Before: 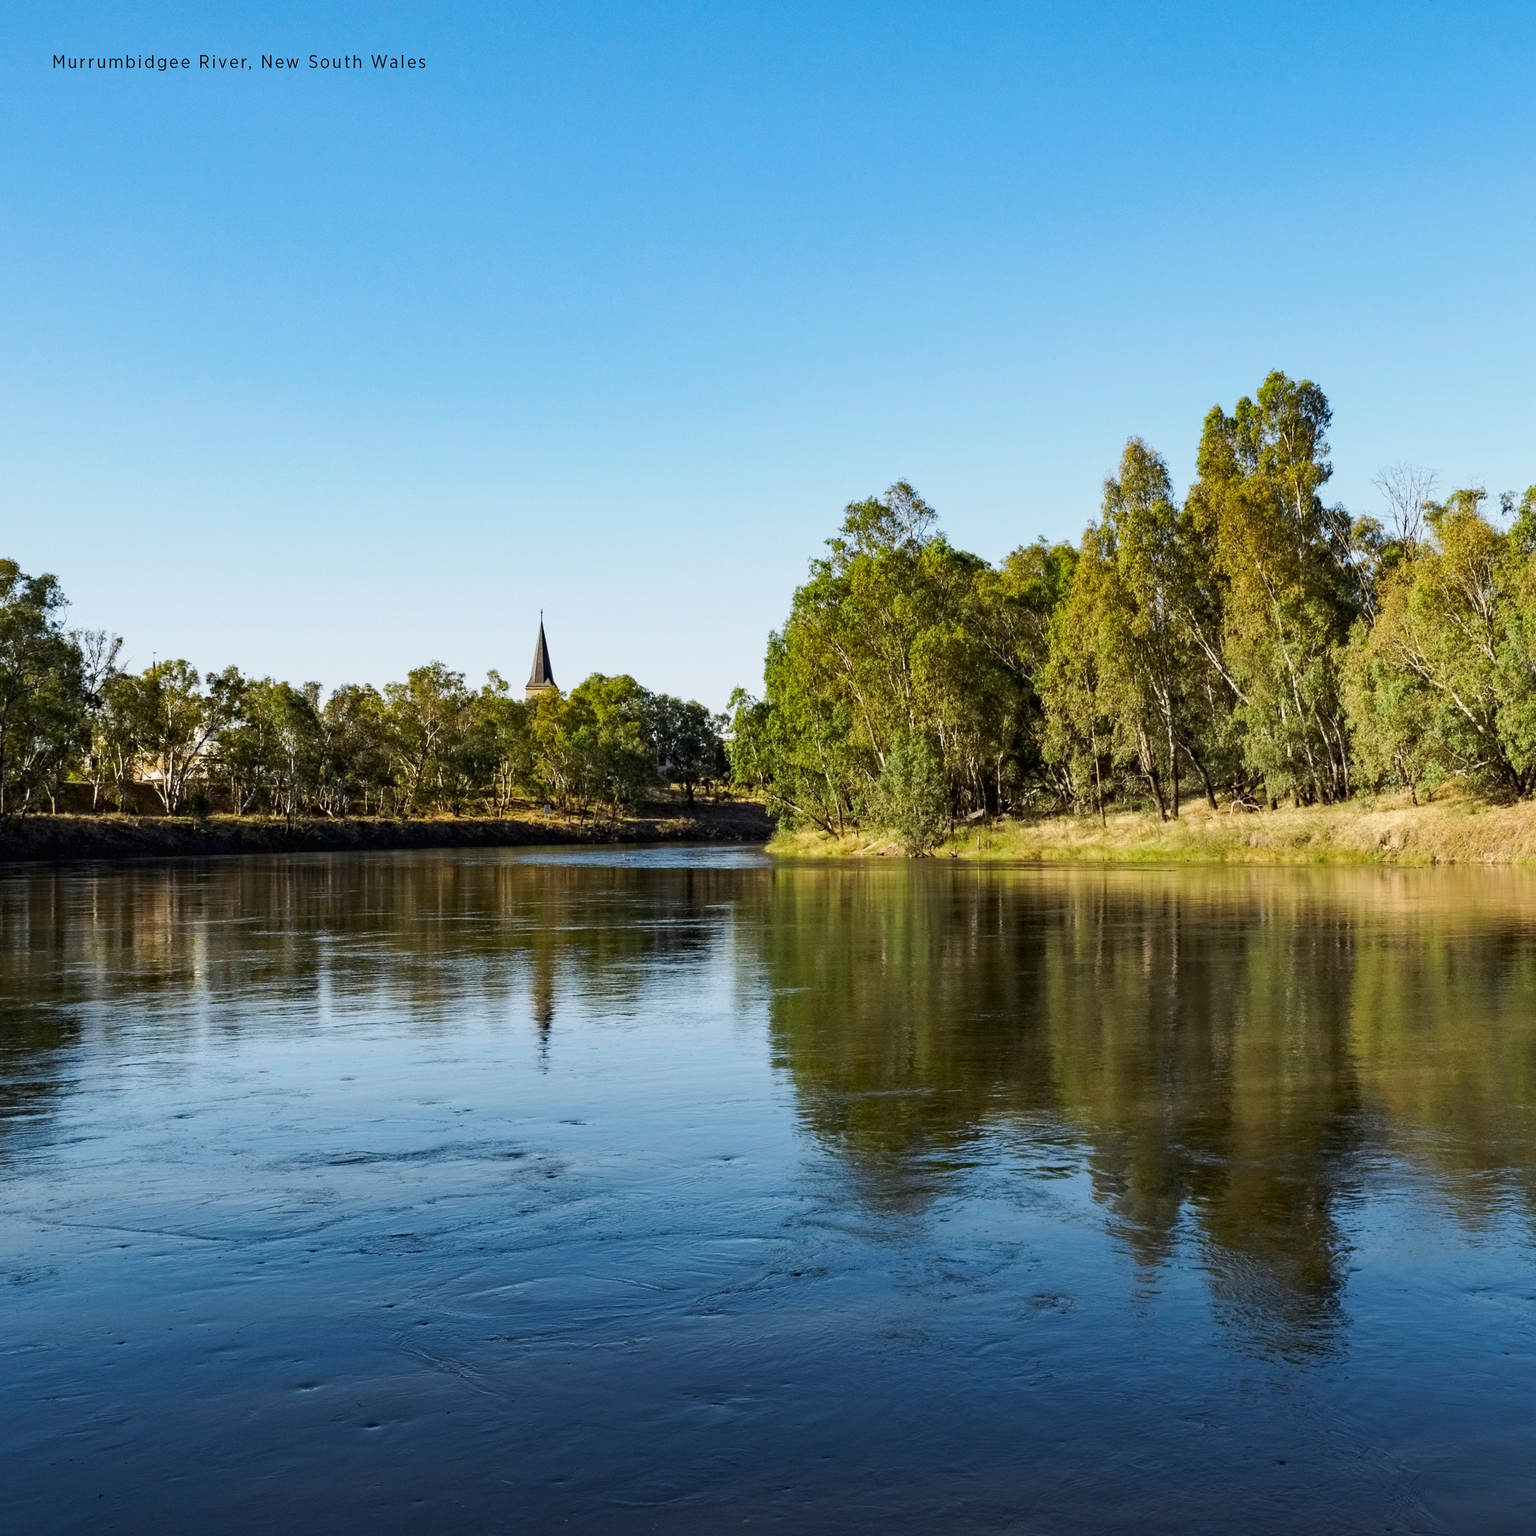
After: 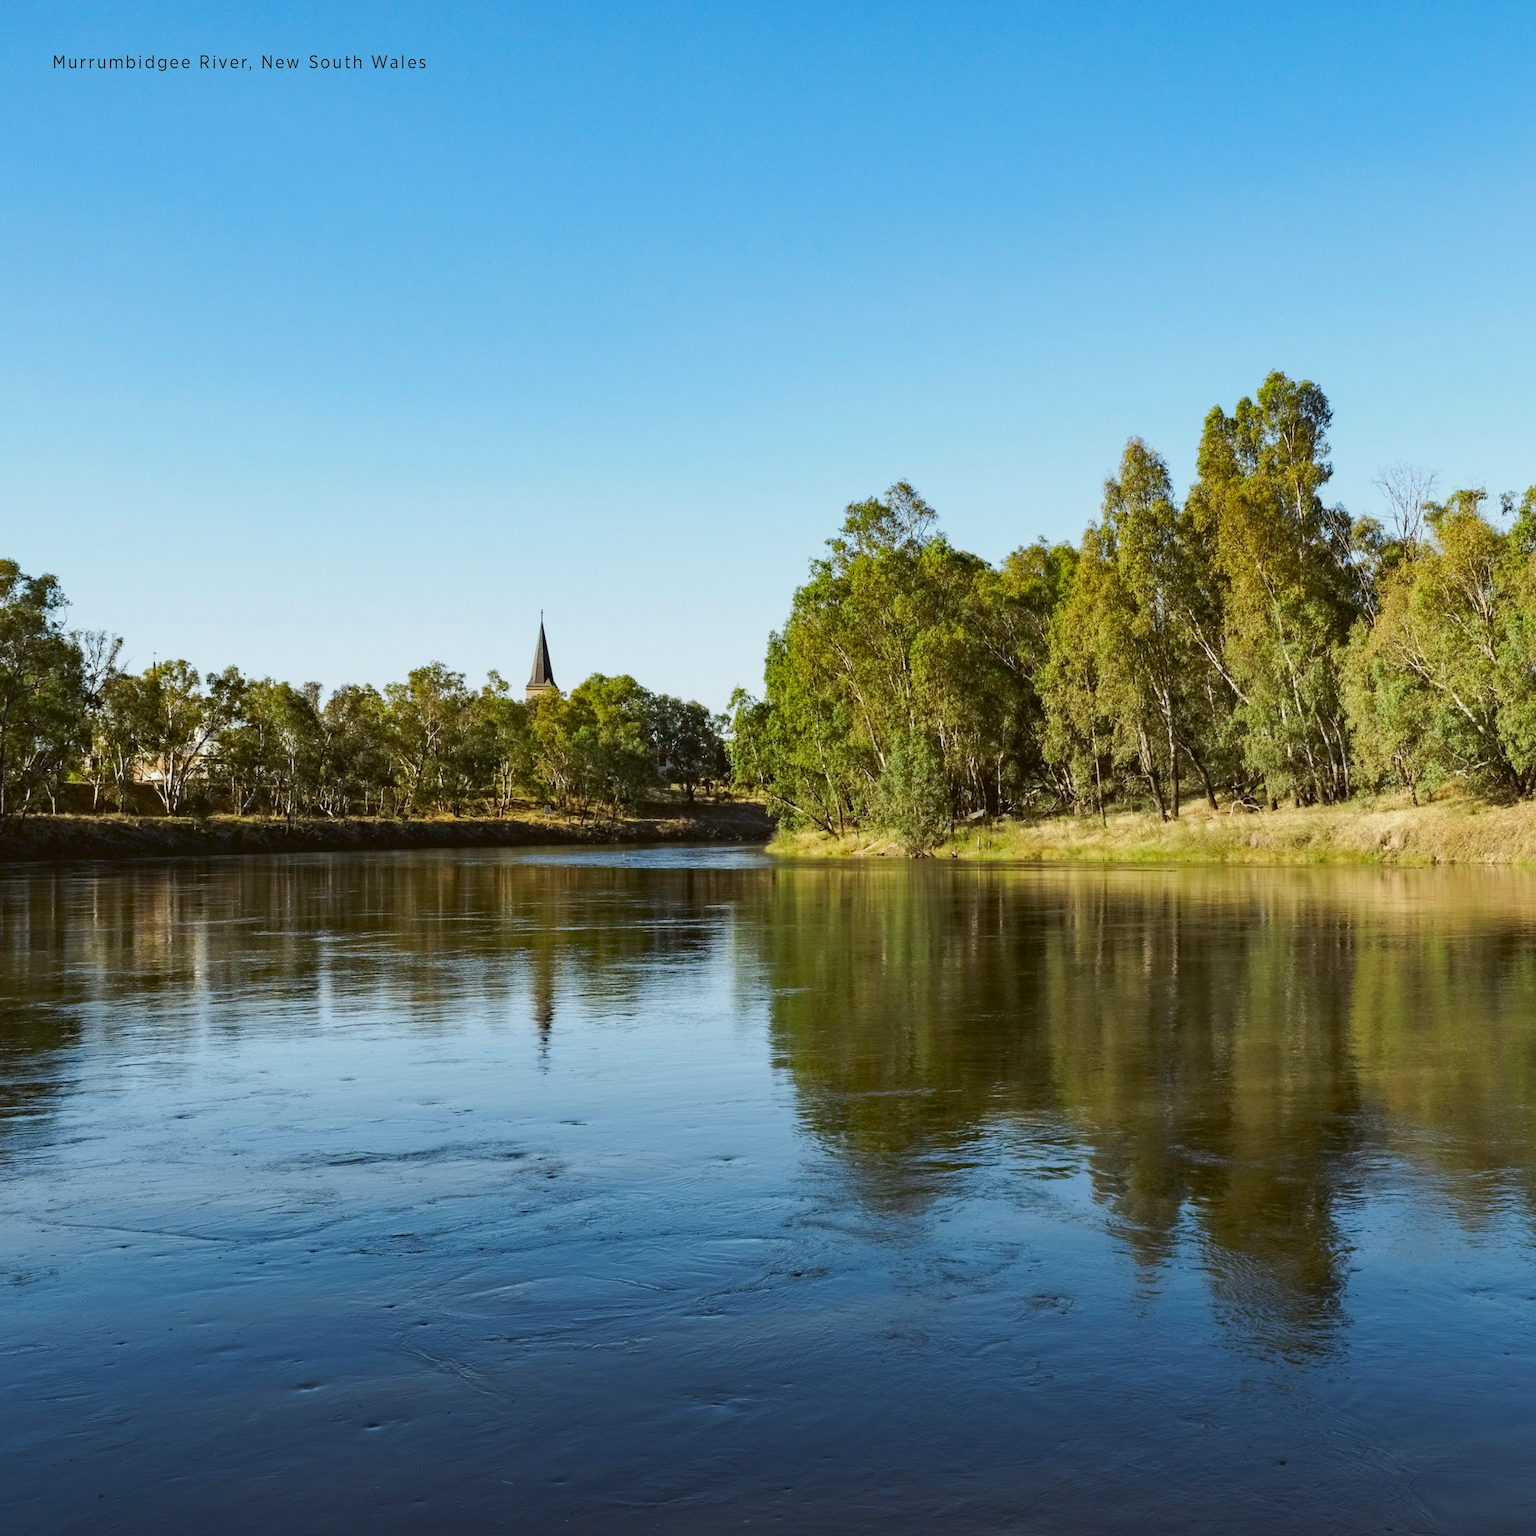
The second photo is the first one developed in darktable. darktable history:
color balance: lift [1.004, 1.002, 1.002, 0.998], gamma [1, 1.007, 1.002, 0.993], gain [1, 0.977, 1.013, 1.023], contrast -3.64%
